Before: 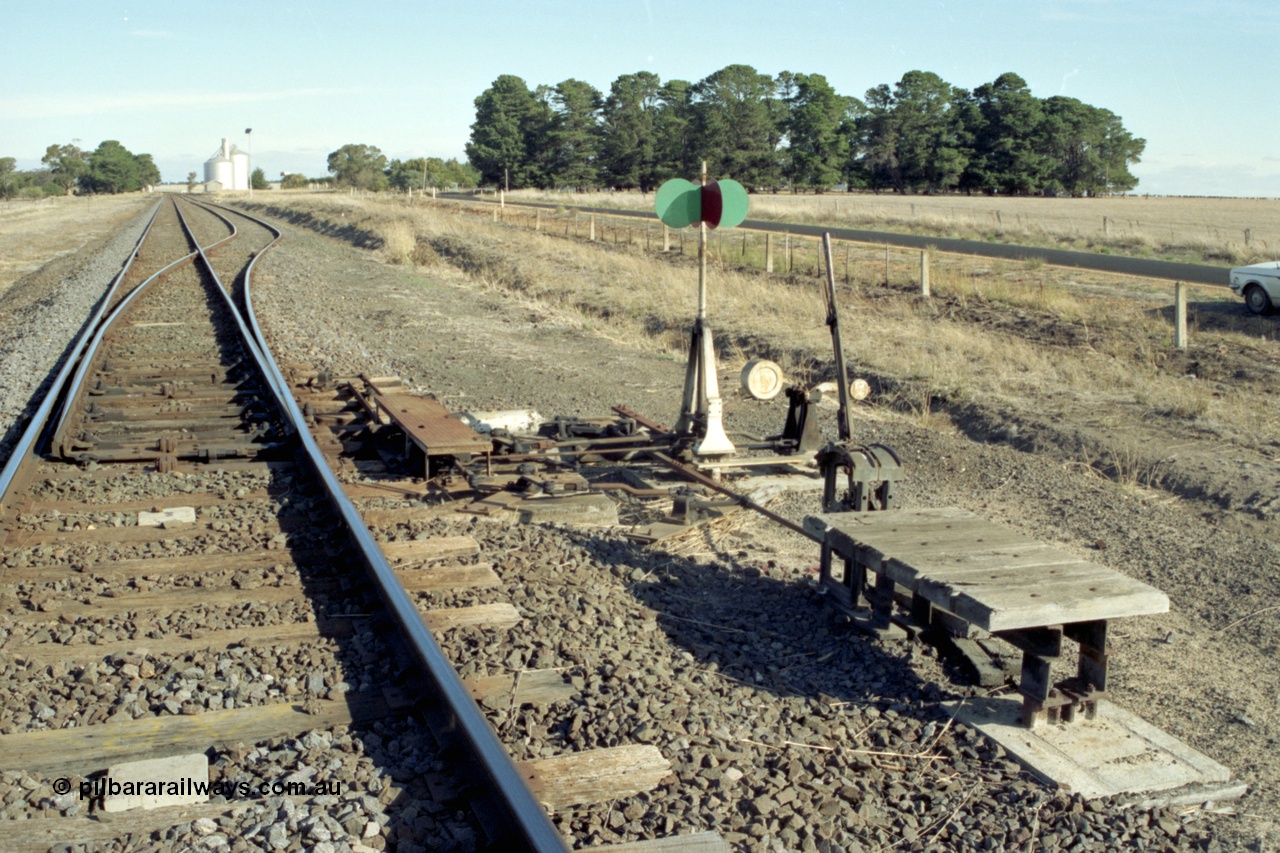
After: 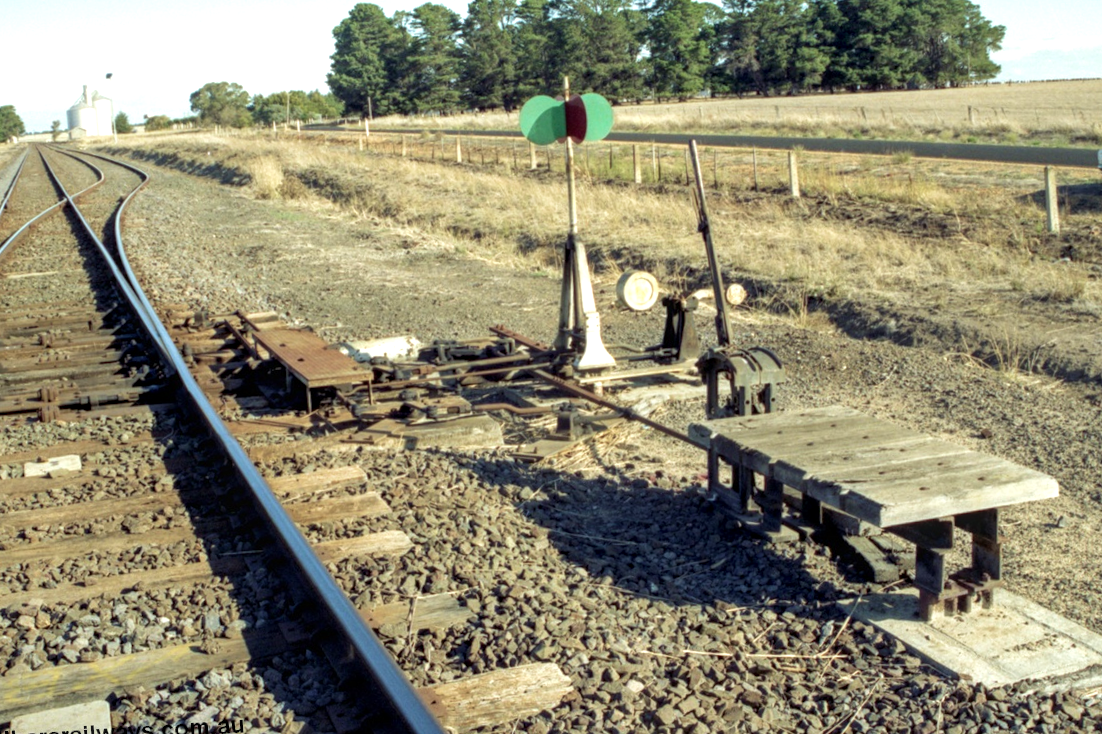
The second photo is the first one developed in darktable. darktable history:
local contrast: on, module defaults
crop and rotate: angle 3.71°, left 5.686%, top 5.67%
exposure: exposure 0.299 EV, compensate exposure bias true, compensate highlight preservation false
velvia: on, module defaults
